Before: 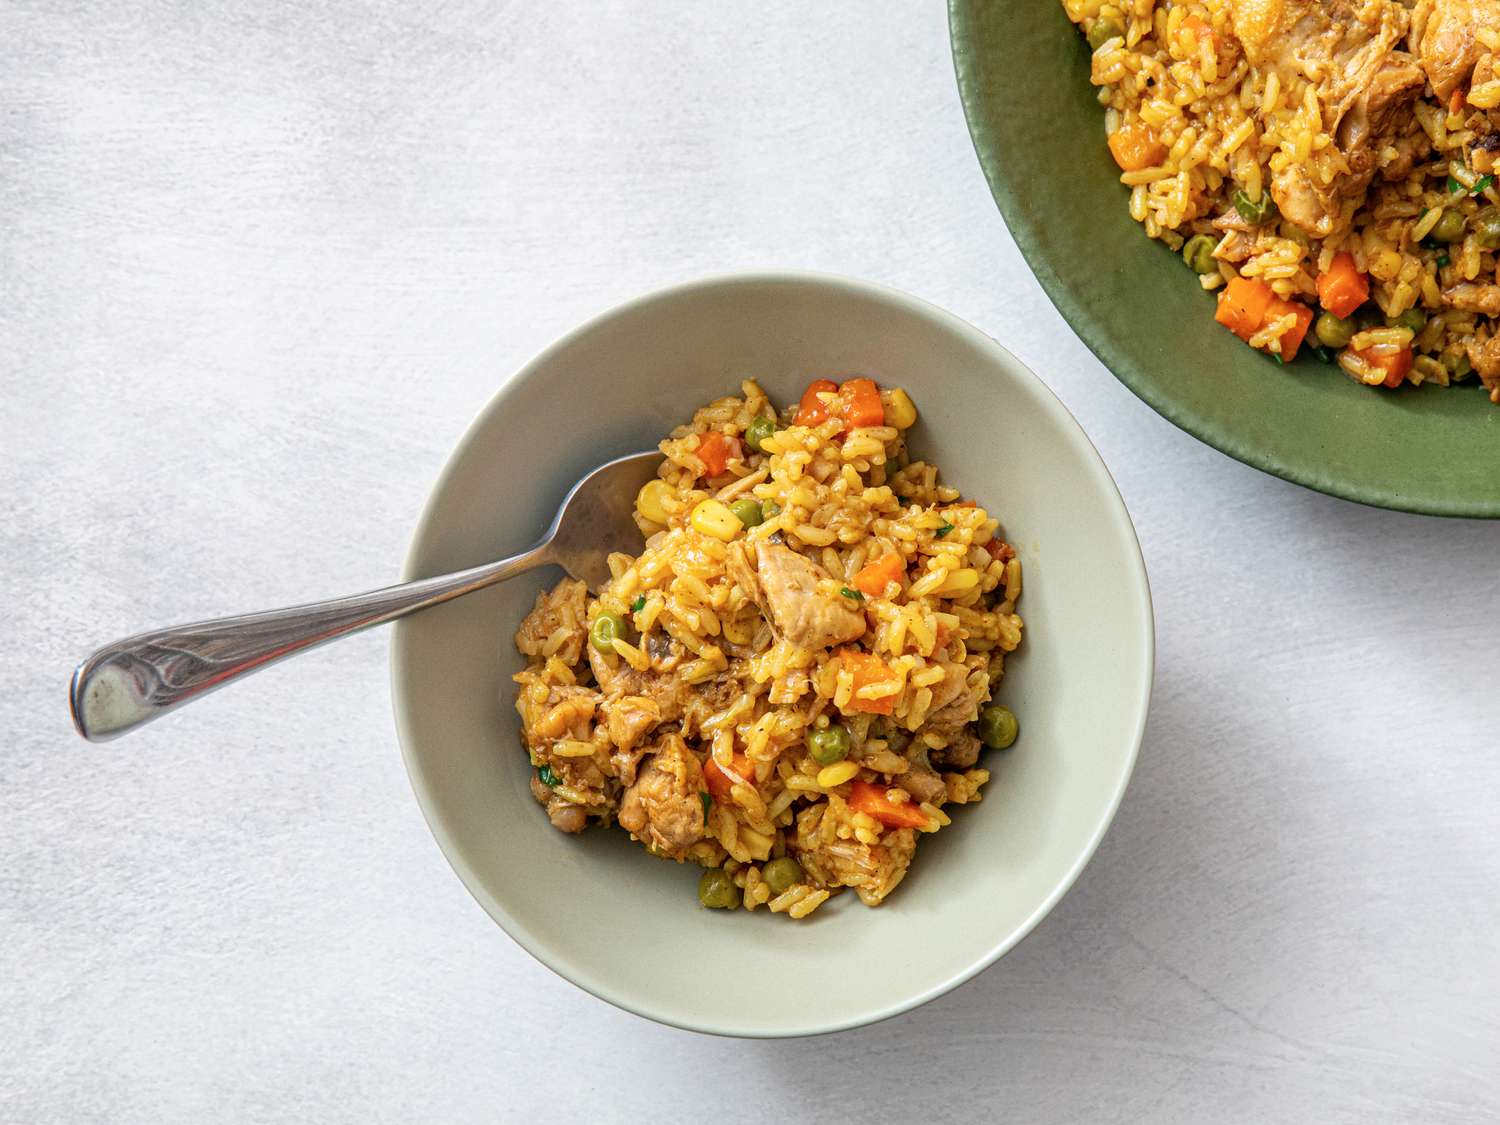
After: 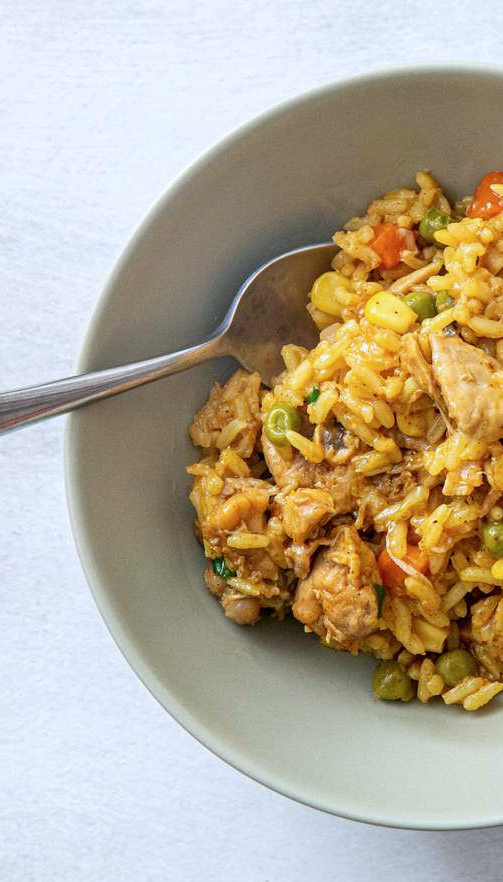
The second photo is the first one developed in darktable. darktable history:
crop and rotate: left 21.77%, top 18.528%, right 44.676%, bottom 2.997%
white balance: red 0.967, blue 1.049
